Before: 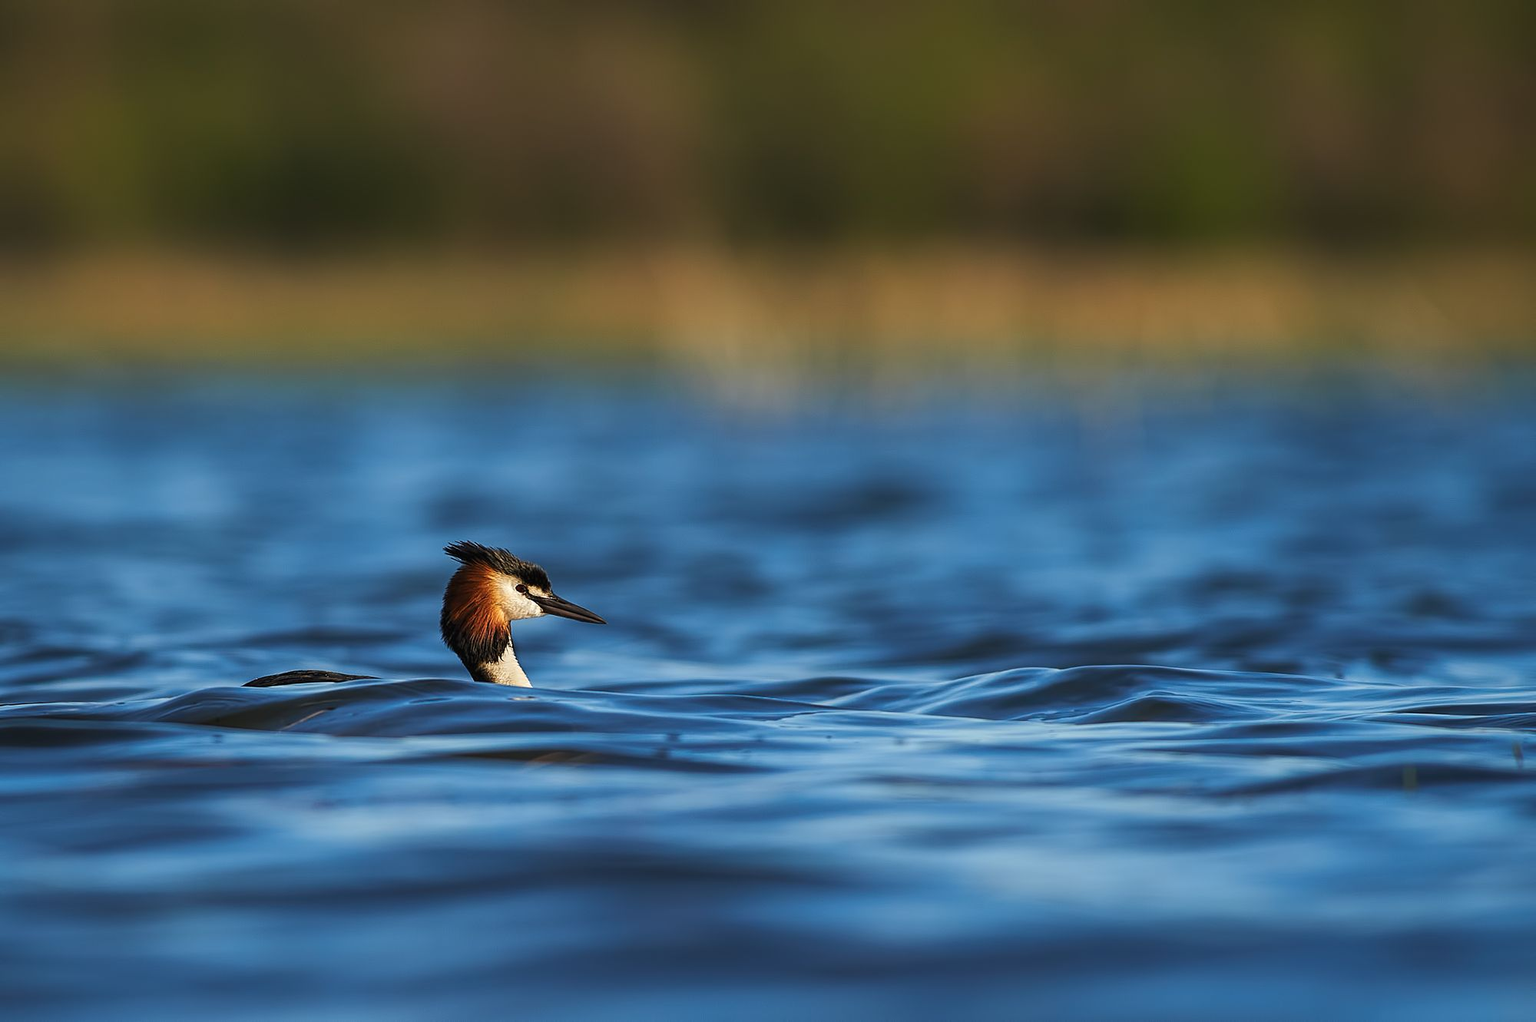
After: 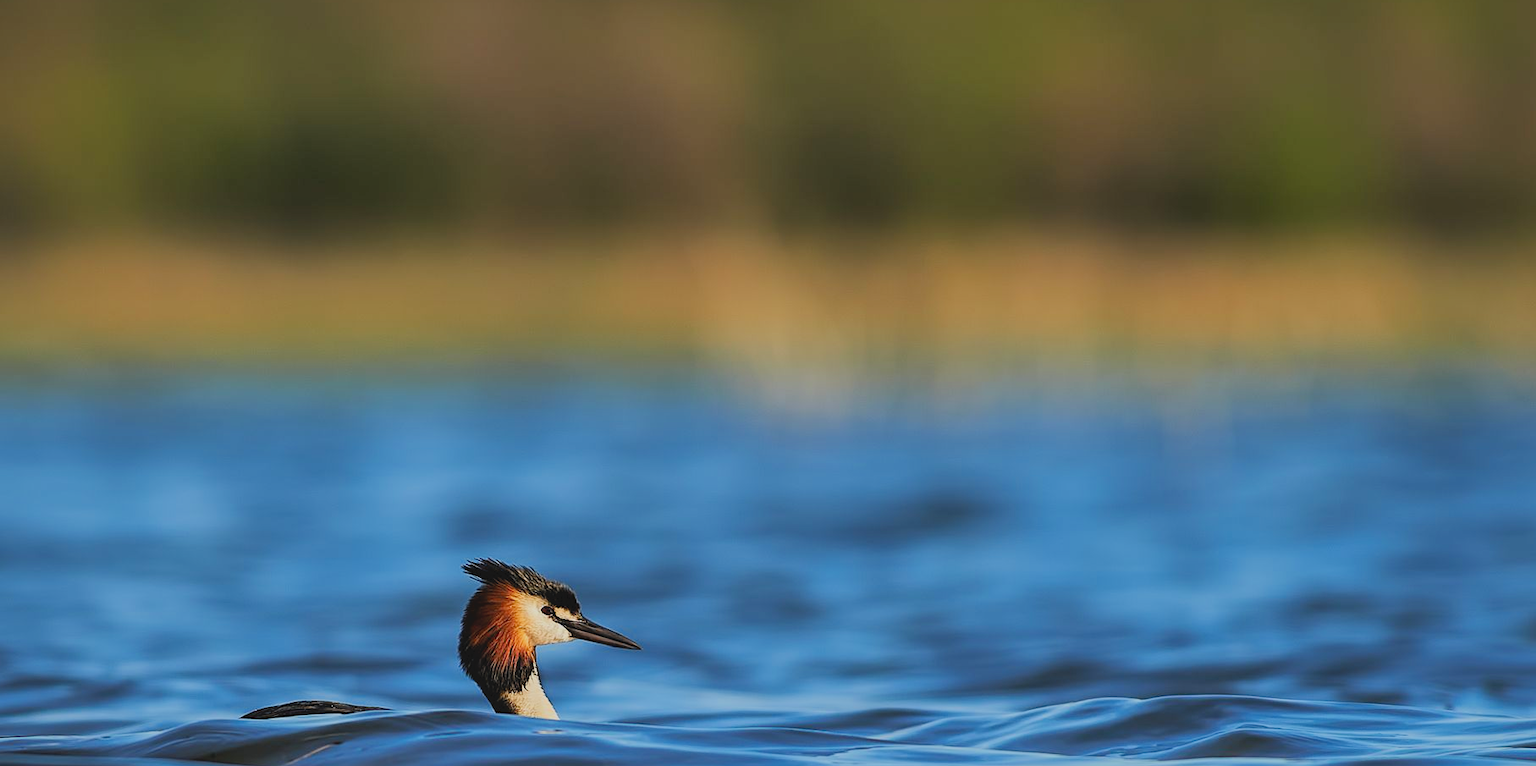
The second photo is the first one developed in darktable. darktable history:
exposure: black level correction 0, exposure 0.692 EV, compensate highlight preservation false
tone curve: curves: ch0 [(0, 0) (0.003, 0.051) (0.011, 0.054) (0.025, 0.056) (0.044, 0.07) (0.069, 0.092) (0.1, 0.119) (0.136, 0.149) (0.177, 0.189) (0.224, 0.231) (0.277, 0.278) (0.335, 0.329) (0.399, 0.386) (0.468, 0.454) (0.543, 0.524) (0.623, 0.603) (0.709, 0.687) (0.801, 0.776) (0.898, 0.878) (1, 1)], color space Lab, independent channels, preserve colors none
shadows and highlights: on, module defaults
crop: left 1.607%, top 3.437%, right 7.617%, bottom 28.488%
filmic rgb: black relative exposure -7.09 EV, white relative exposure 5.38 EV, hardness 3.02, color science v6 (2022)
